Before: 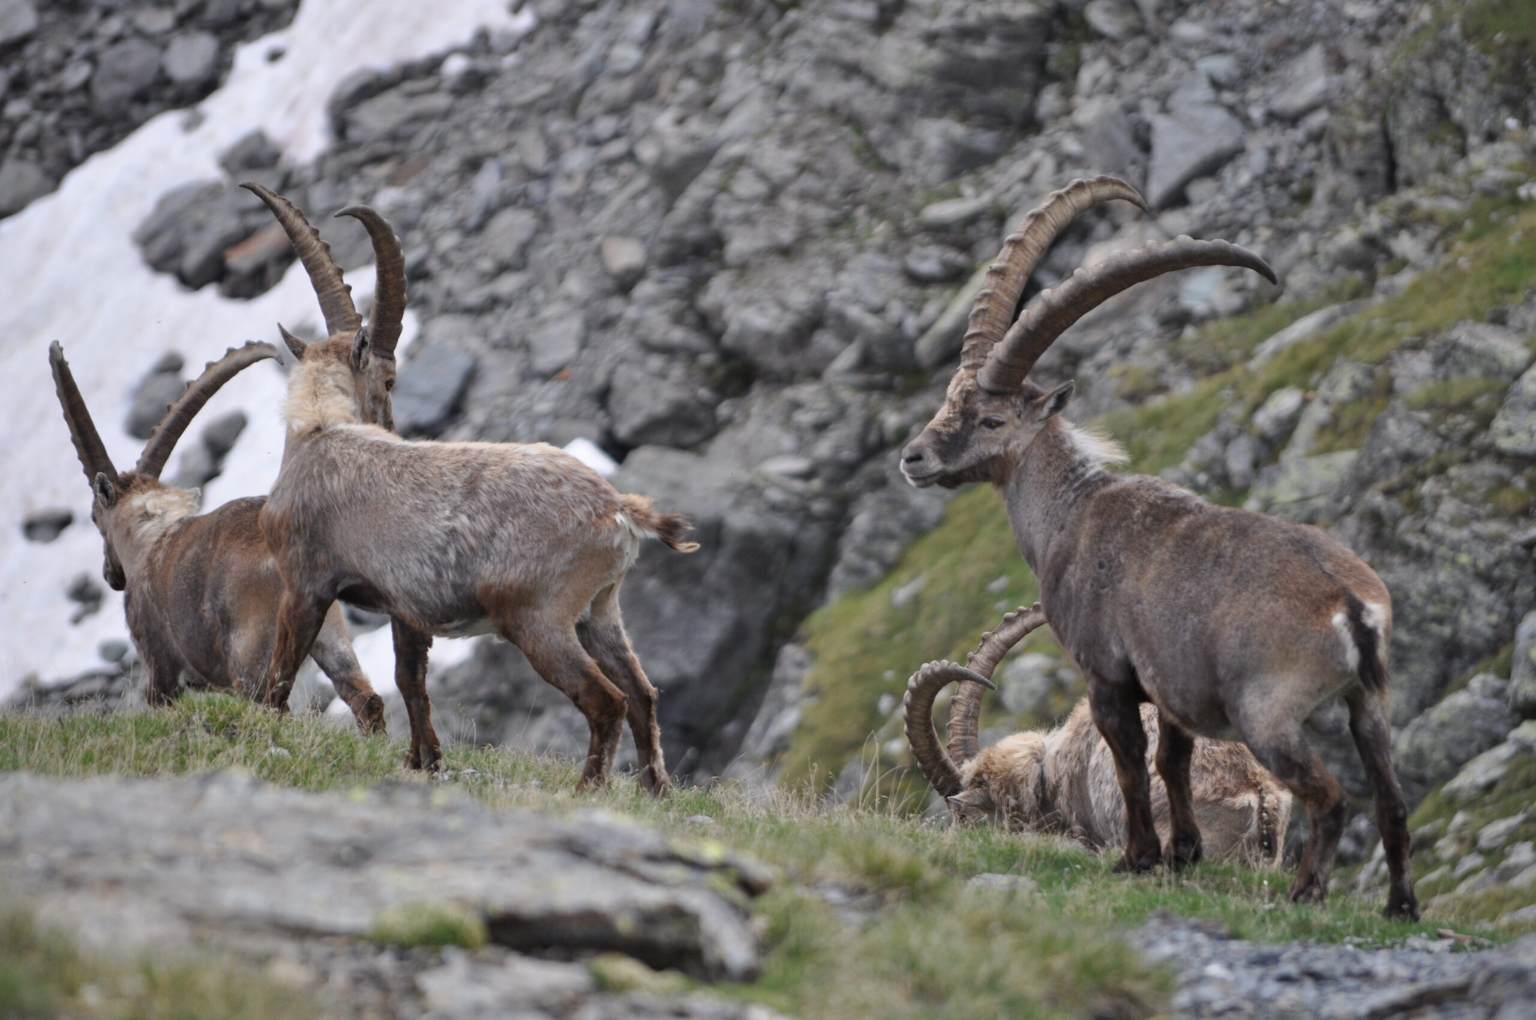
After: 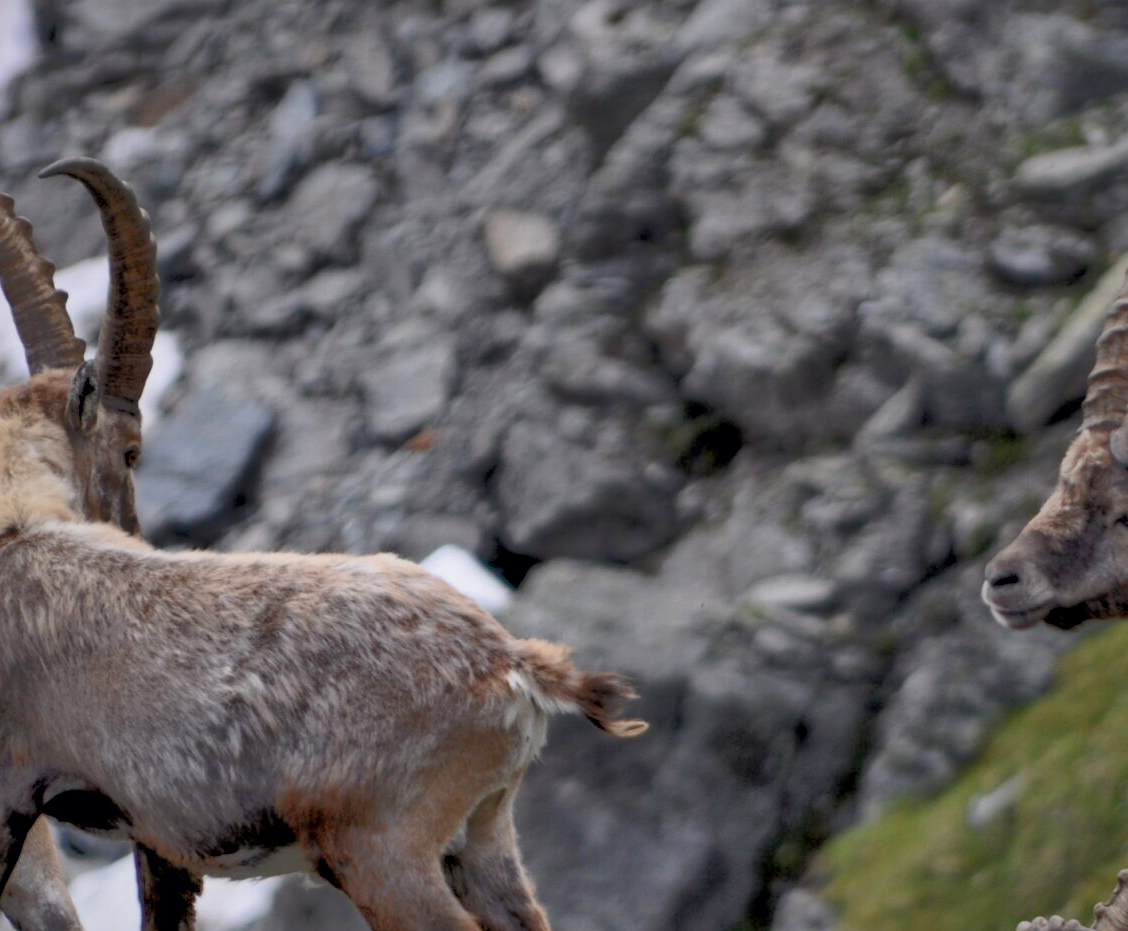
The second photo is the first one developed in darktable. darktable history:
exposure: black level correction 0.009, exposure 0.014 EV, compensate highlight preservation false
shadows and highlights: shadows 40, highlights -60
crop: left 20.248%, top 10.86%, right 35.675%, bottom 34.321%
filmic rgb: black relative exposure -11.35 EV, white relative exposure 3.22 EV, hardness 6.76, color science v6 (2022)
contrast brightness saturation: brightness -0.2, saturation 0.08
tone equalizer: -8 EV -0.528 EV, -7 EV -0.319 EV, -6 EV -0.083 EV, -5 EV 0.413 EV, -4 EV 0.985 EV, -3 EV 0.791 EV, -2 EV -0.01 EV, -1 EV 0.14 EV, +0 EV -0.012 EV, smoothing 1
rgb levels: levels [[0.01, 0.419, 0.839], [0, 0.5, 1], [0, 0.5, 1]]
